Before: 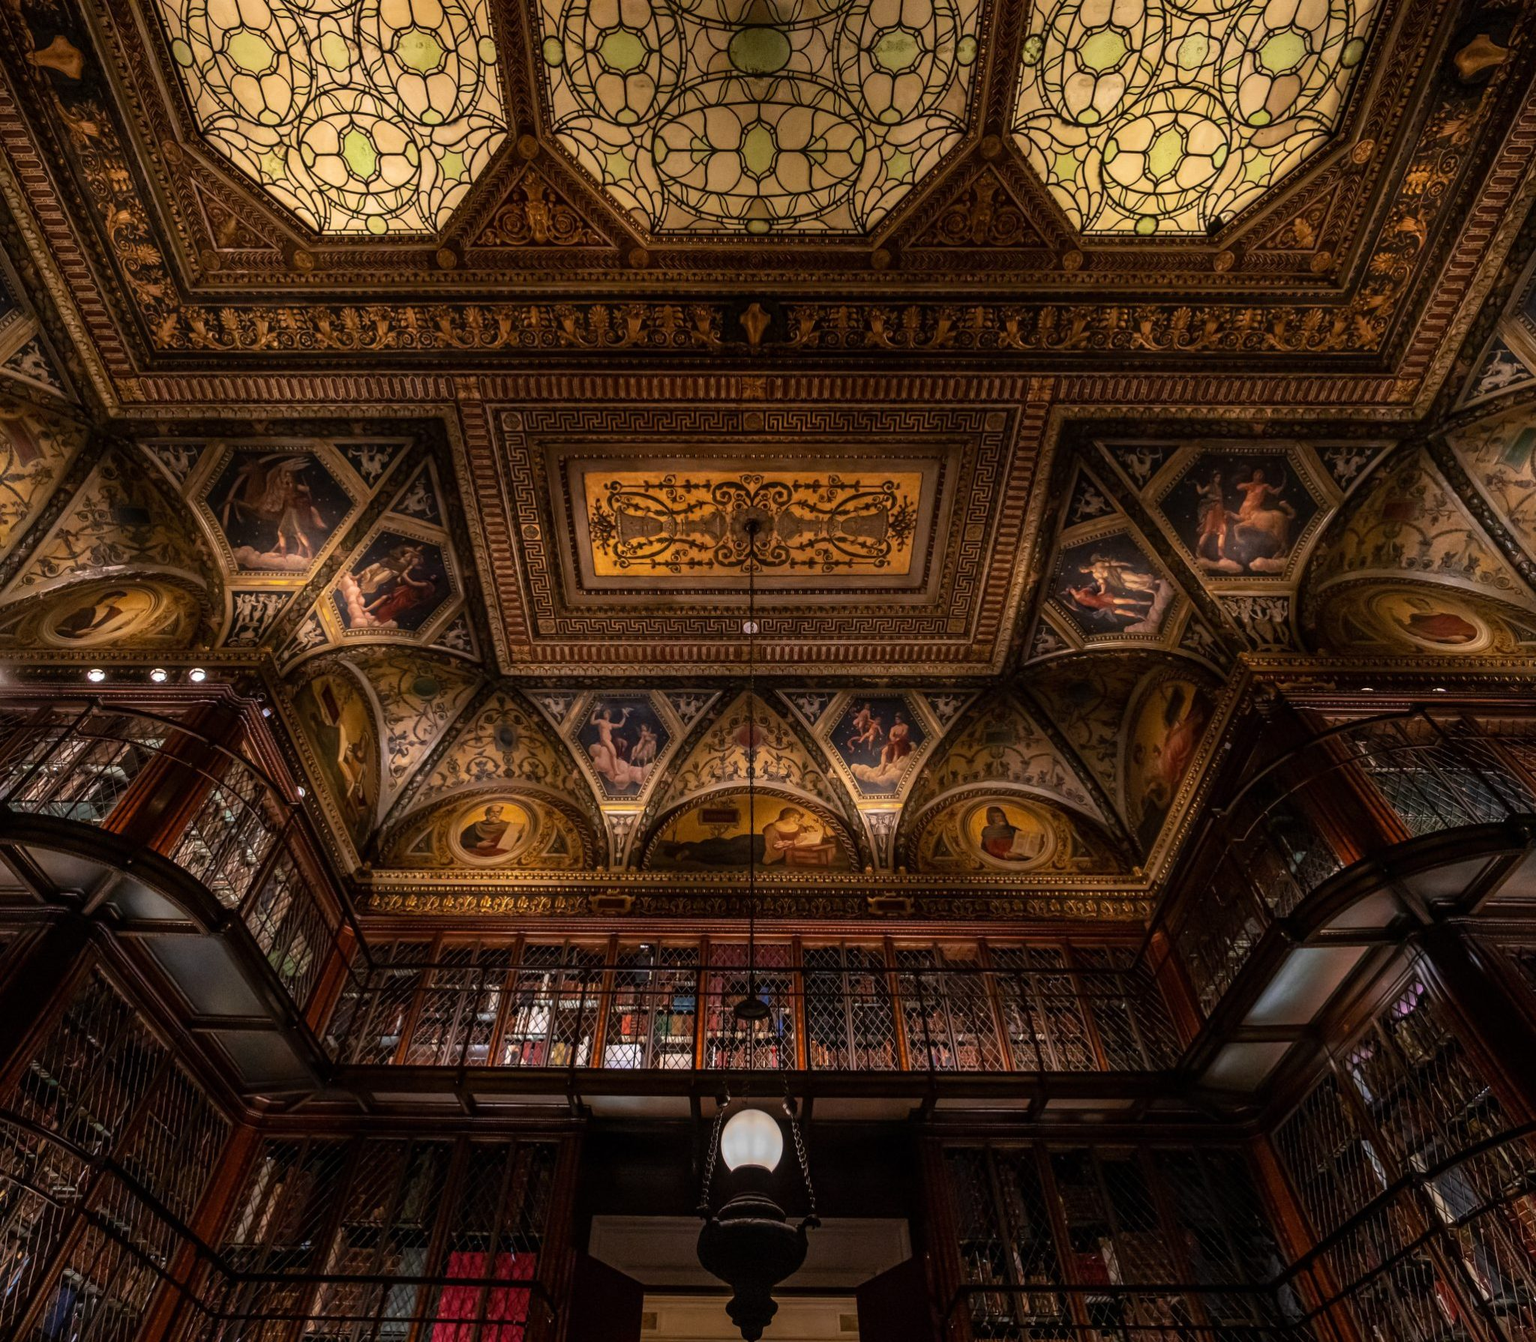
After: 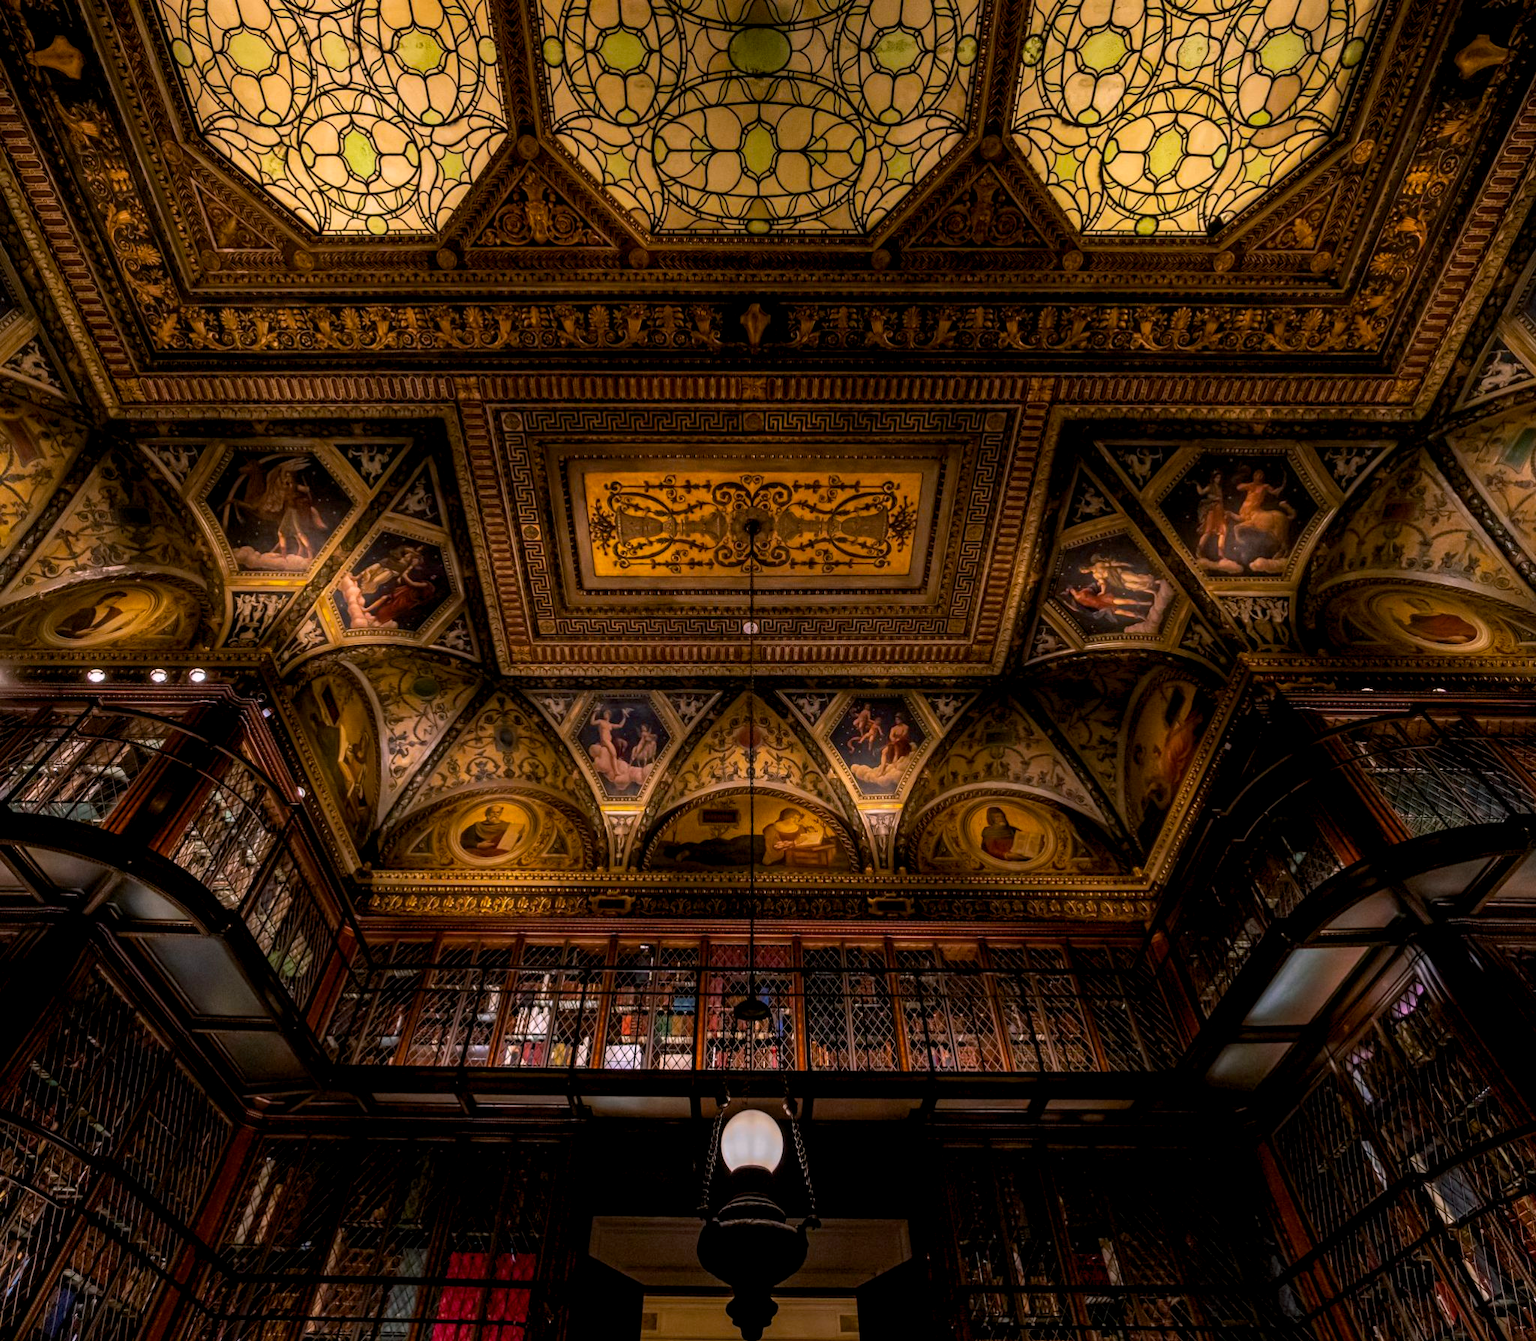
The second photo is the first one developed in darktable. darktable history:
crop: bottom 0.071%
color balance rgb: shadows lift › chroma 2%, shadows lift › hue 217.2°, power › chroma 0.25%, power › hue 60°, highlights gain › chroma 1.5%, highlights gain › hue 309.6°, global offset › luminance -0.5%, perceptual saturation grading › global saturation 15%, global vibrance 20%
rgb levels: preserve colors max RGB
